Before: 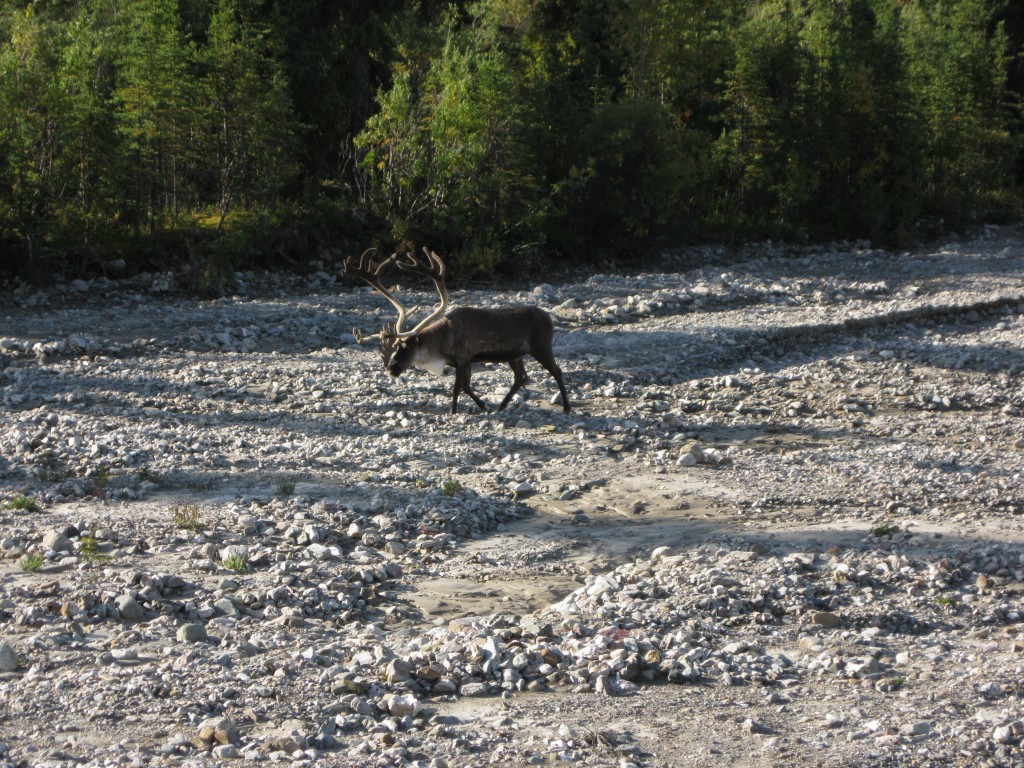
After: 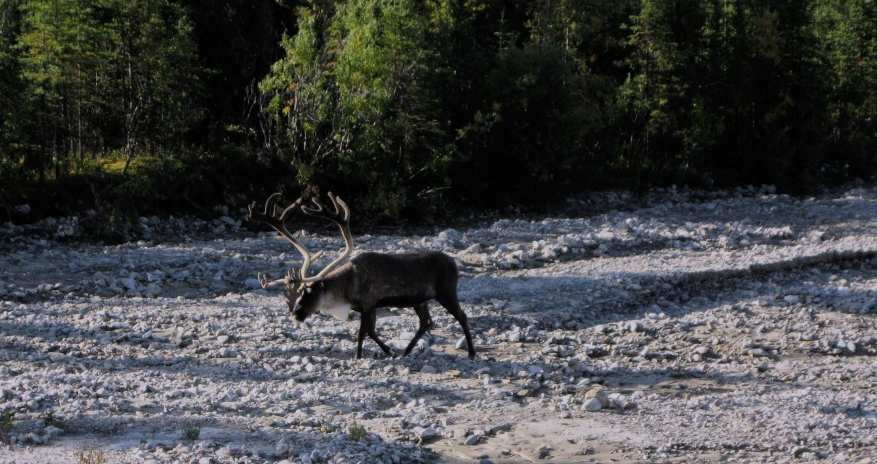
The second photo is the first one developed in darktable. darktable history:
crop and rotate: left 9.345%, top 7.22%, right 4.982%, bottom 32.331%
filmic rgb: black relative exposure -7.15 EV, white relative exposure 5.36 EV, hardness 3.02, color science v6 (2022)
tone equalizer: -7 EV 0.18 EV, -6 EV 0.12 EV, -5 EV 0.08 EV, -4 EV 0.04 EV, -2 EV -0.02 EV, -1 EV -0.04 EV, +0 EV -0.06 EV, luminance estimator HSV value / RGB max
white balance: red 1.004, blue 1.096
